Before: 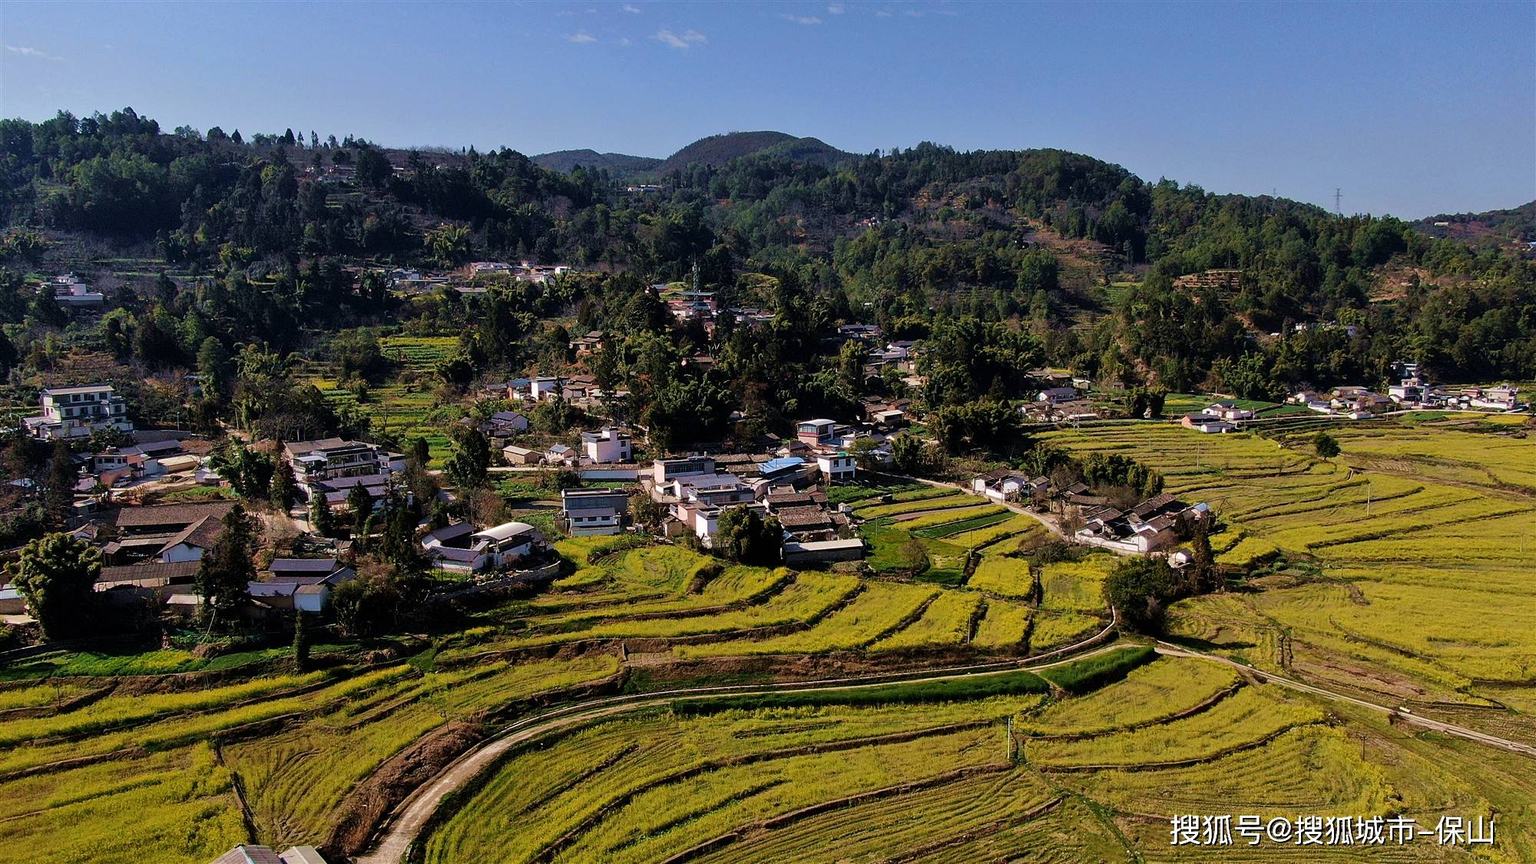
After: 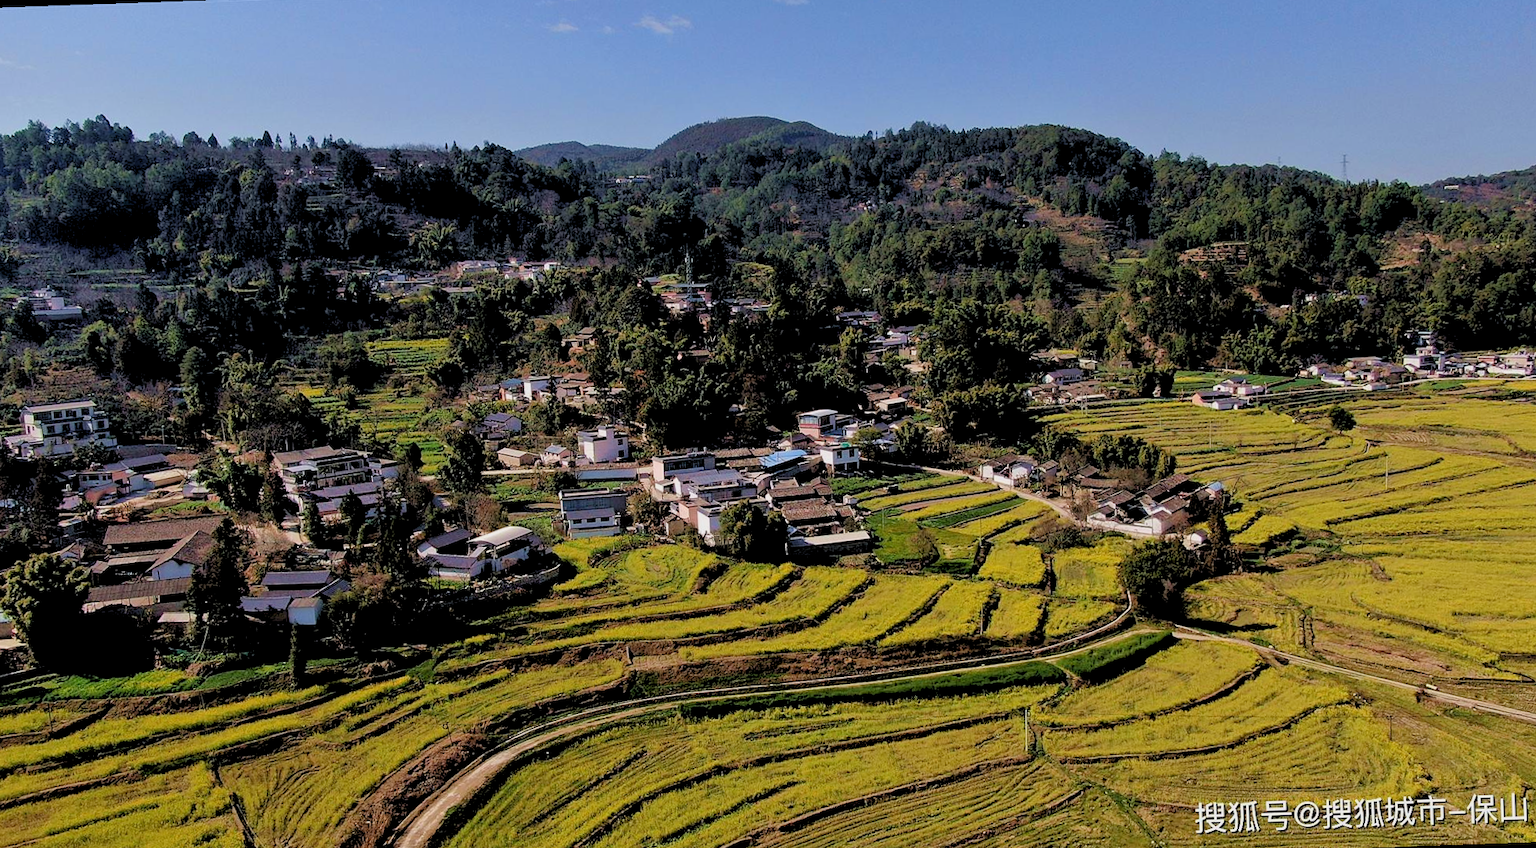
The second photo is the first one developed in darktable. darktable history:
rgb levels: preserve colors sum RGB, levels [[0.038, 0.433, 0.934], [0, 0.5, 1], [0, 0.5, 1]]
rotate and perspective: rotation -2°, crop left 0.022, crop right 0.978, crop top 0.049, crop bottom 0.951
